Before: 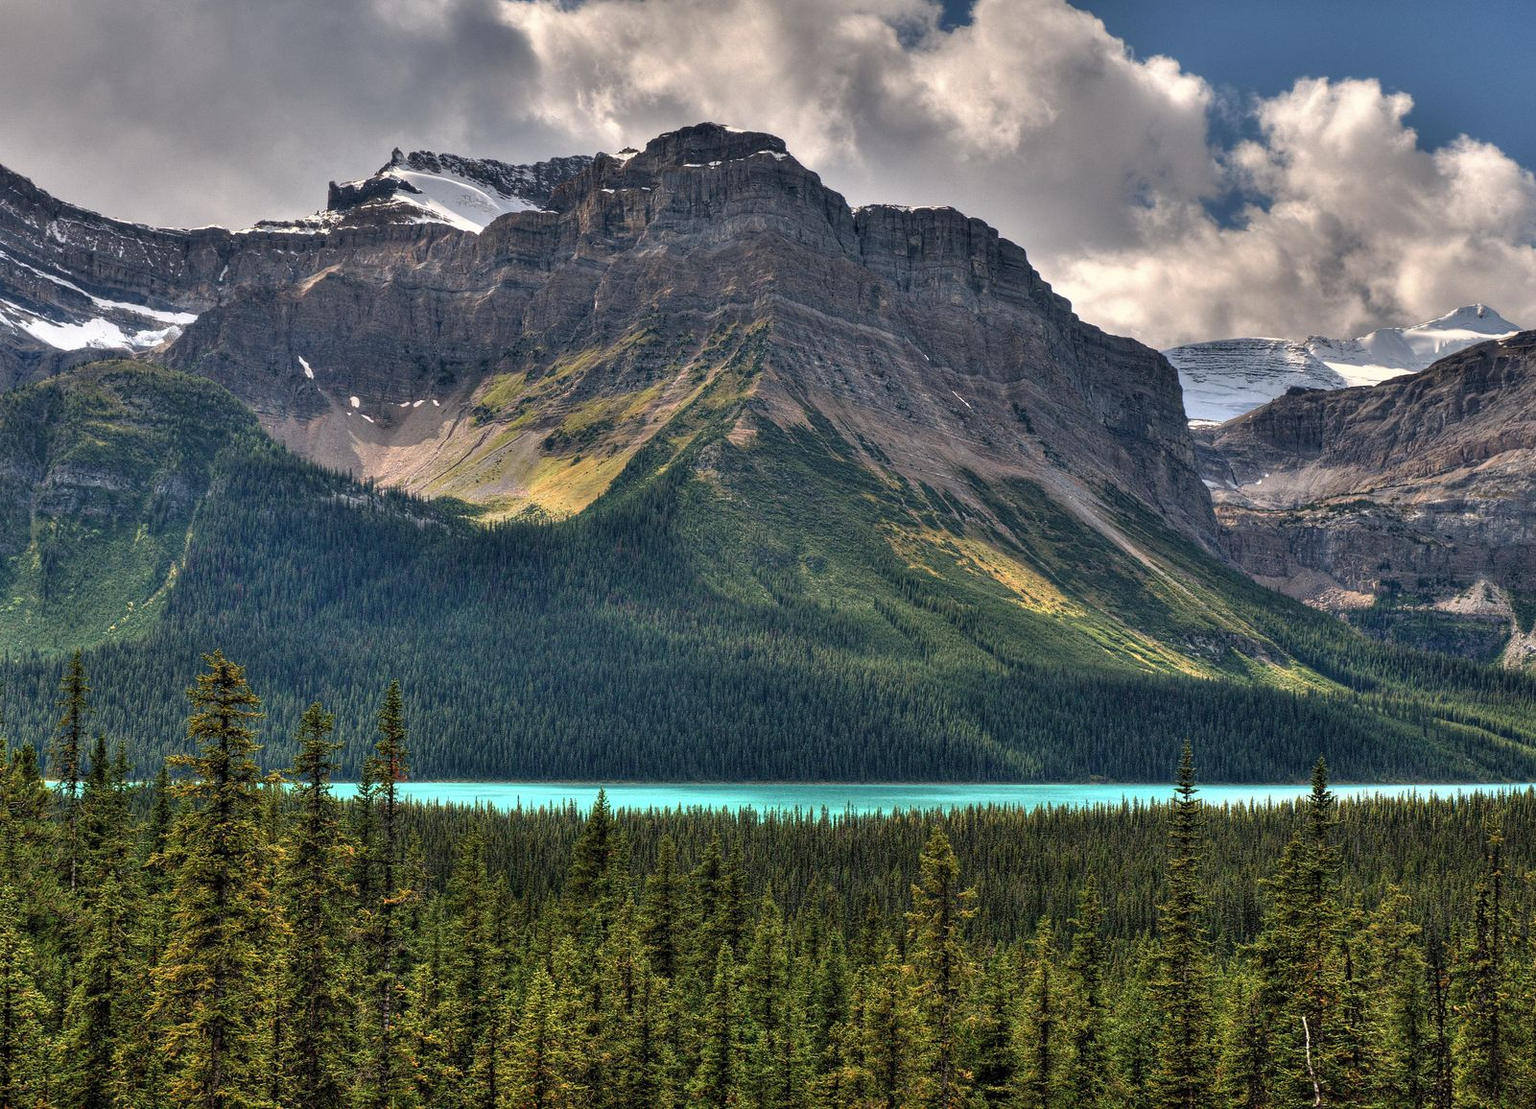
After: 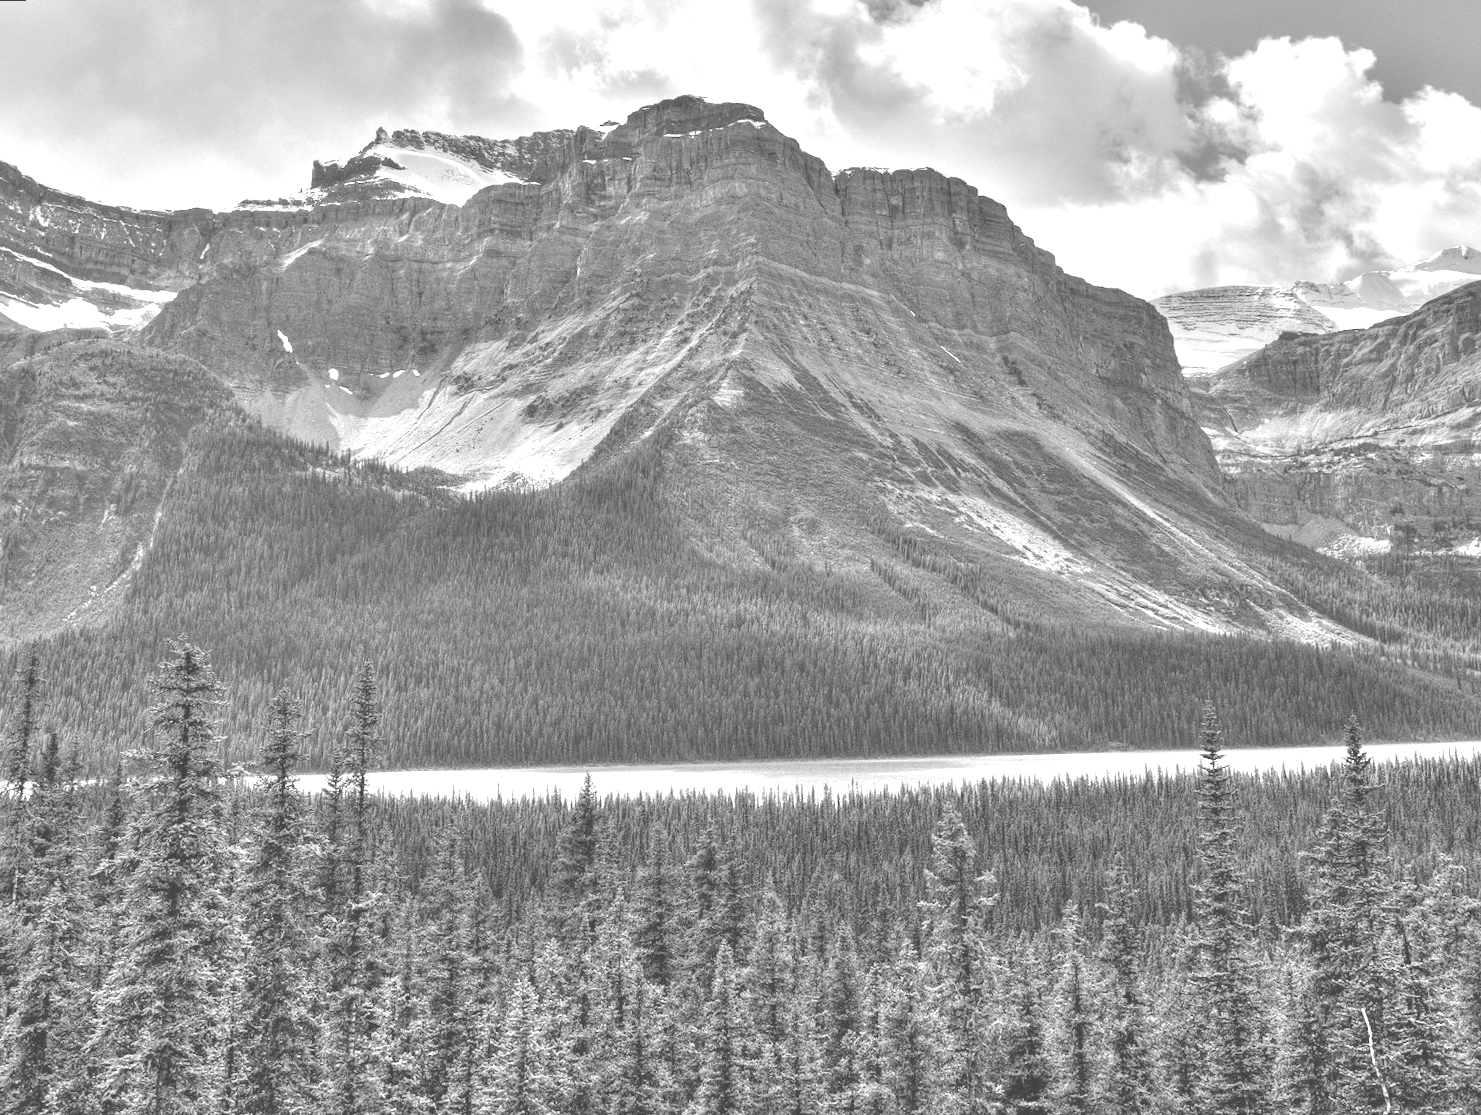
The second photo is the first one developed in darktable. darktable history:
colorize: hue 28.8°, source mix 100%
rotate and perspective: rotation -1.68°, lens shift (vertical) -0.146, crop left 0.049, crop right 0.912, crop top 0.032, crop bottom 0.96
tone equalizer: on, module defaults
monochrome: on, module defaults
